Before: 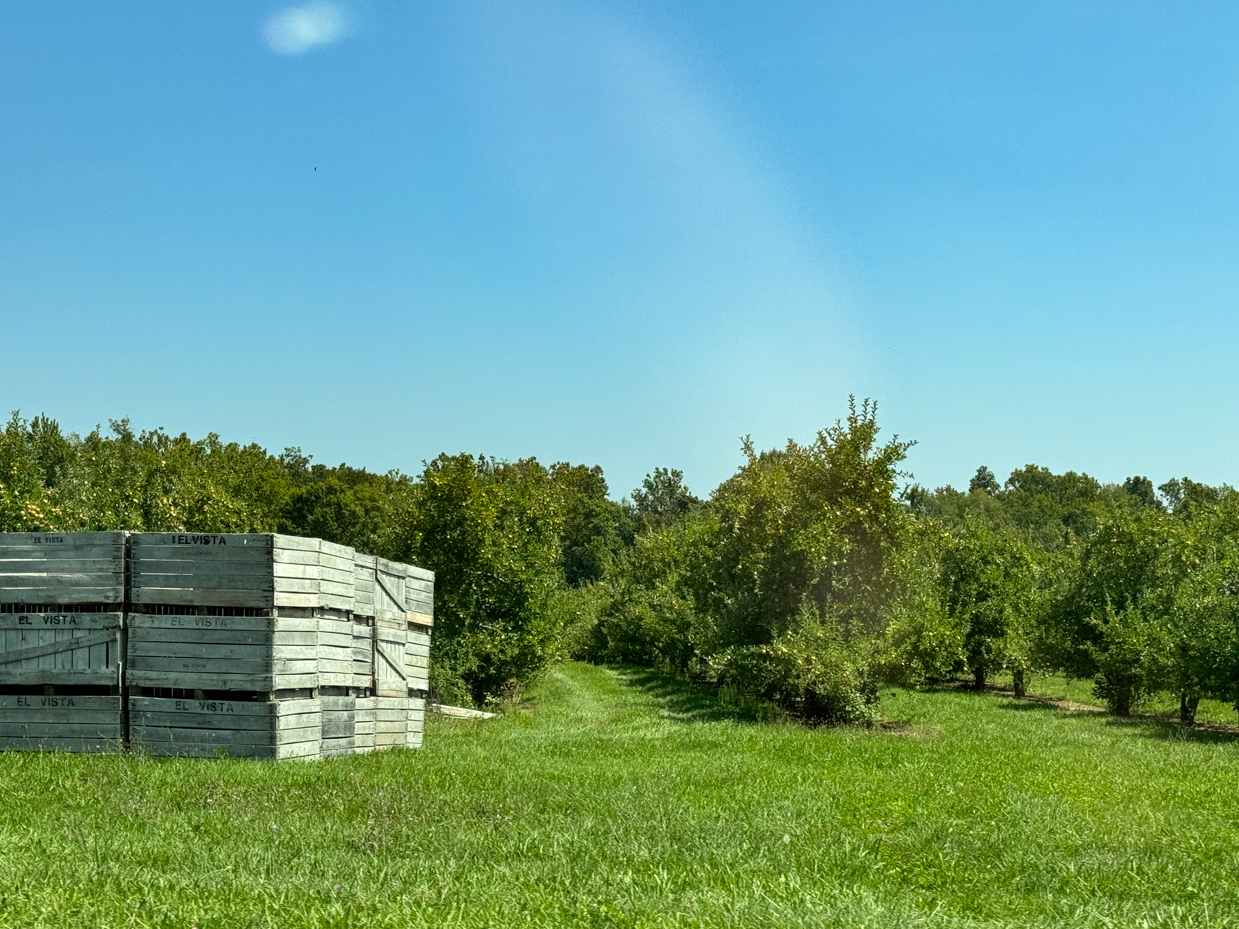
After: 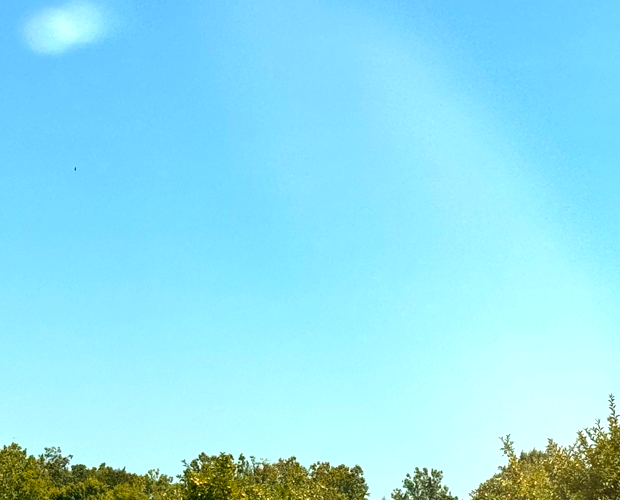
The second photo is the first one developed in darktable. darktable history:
crop: left 19.429%, right 30.469%, bottom 46.084%
color zones: curves: ch1 [(0, 0.455) (0.063, 0.455) (0.286, 0.495) (0.429, 0.5) (0.571, 0.5) (0.714, 0.5) (0.857, 0.5) (1, 0.455)]; ch2 [(0, 0.532) (0.063, 0.521) (0.233, 0.447) (0.429, 0.489) (0.571, 0.5) (0.714, 0.5) (0.857, 0.5) (1, 0.532)]
exposure: black level correction 0, exposure 0.595 EV, compensate exposure bias true, compensate highlight preservation false
